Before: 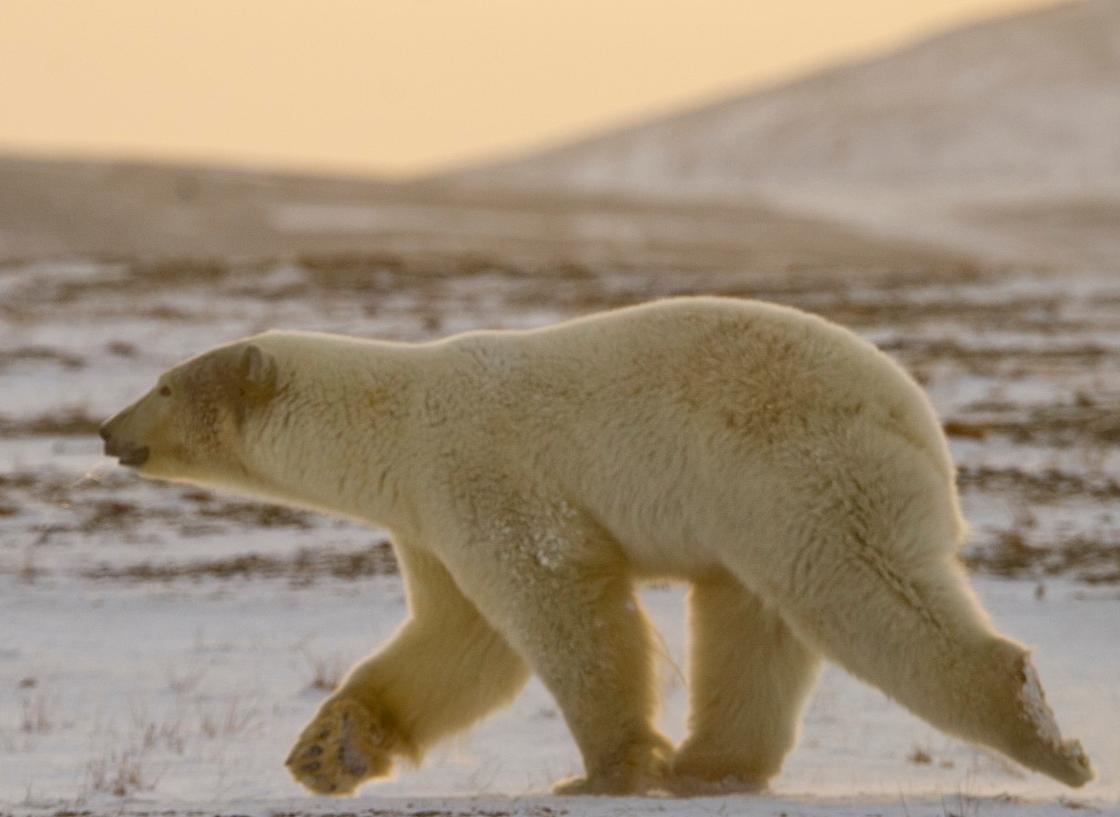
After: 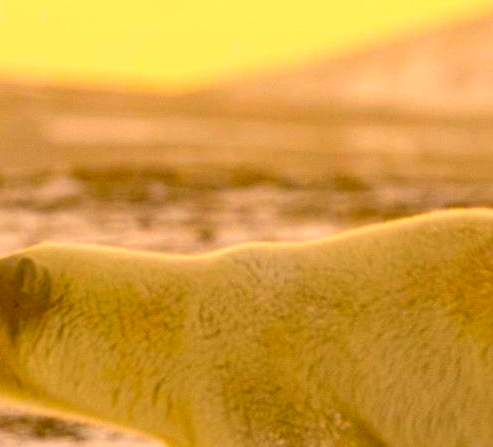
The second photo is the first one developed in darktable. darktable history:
color correction: highlights a* 17.94, highlights b* 35.39, shadows a* 1.48, shadows b* 6.42, saturation 1.01
color balance rgb: perceptual saturation grading › global saturation 40%, global vibrance 15%
crop: left 20.248%, top 10.86%, right 35.675%, bottom 34.321%
exposure: black level correction 0, exposure 0.7 EV, compensate exposure bias true, compensate highlight preservation false
